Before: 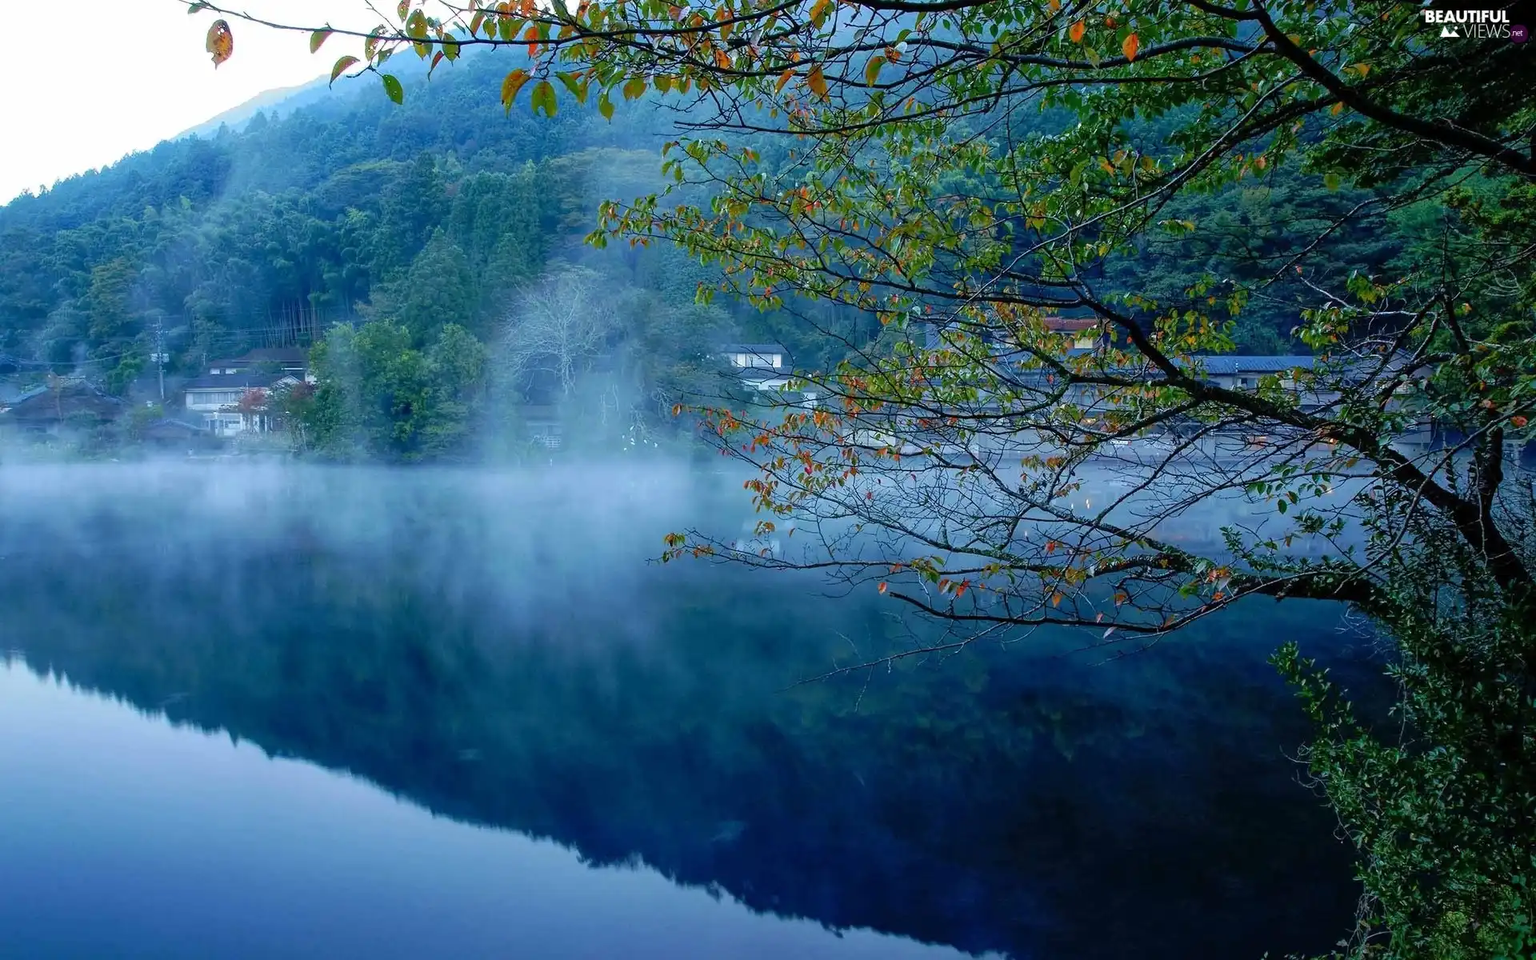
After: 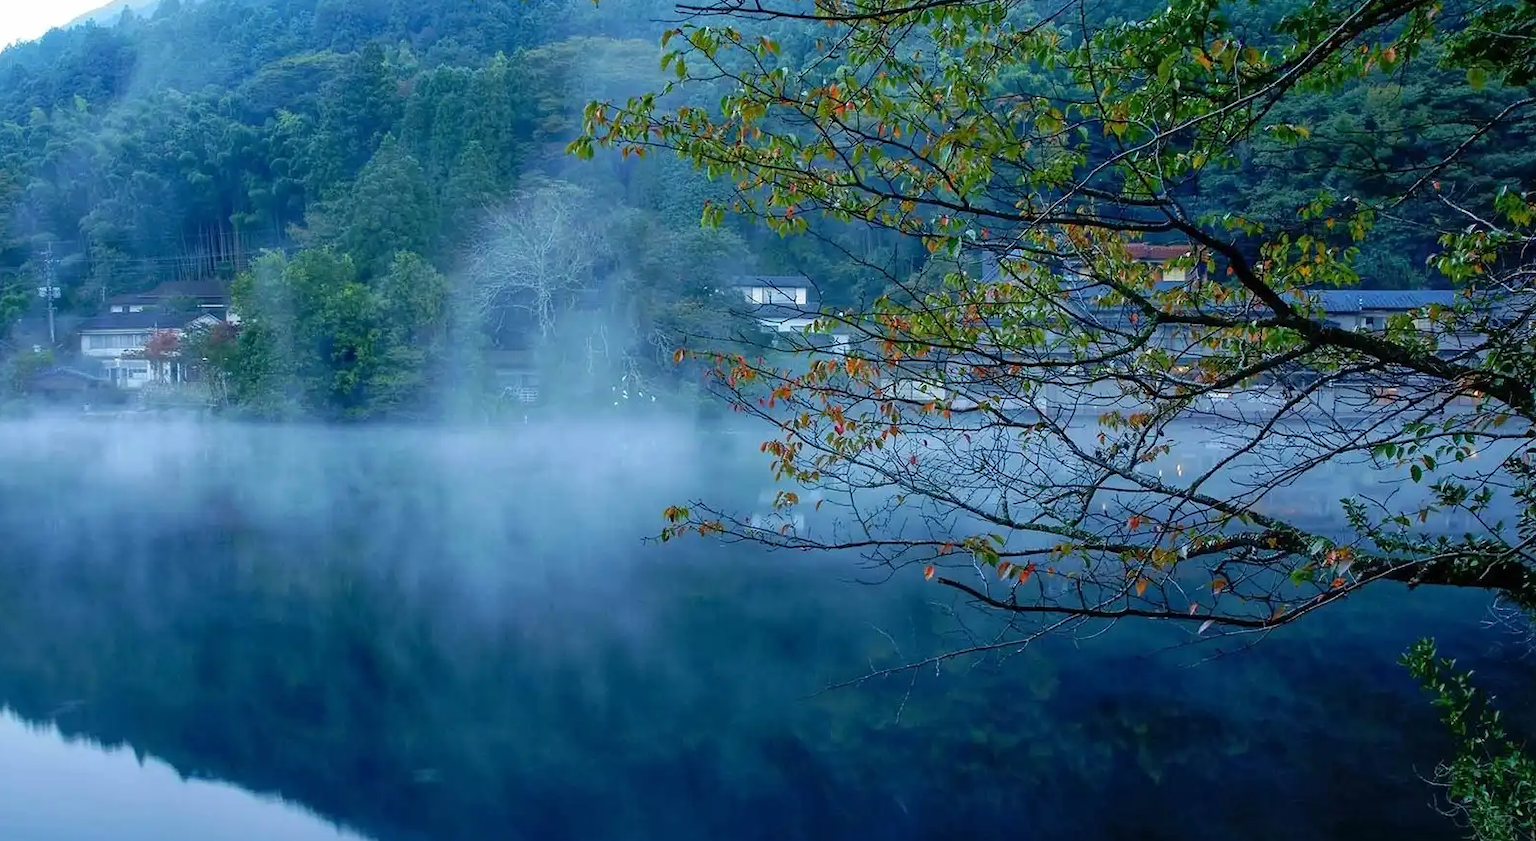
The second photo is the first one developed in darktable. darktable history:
crop: left 7.796%, top 12.327%, right 10.038%, bottom 15.437%
